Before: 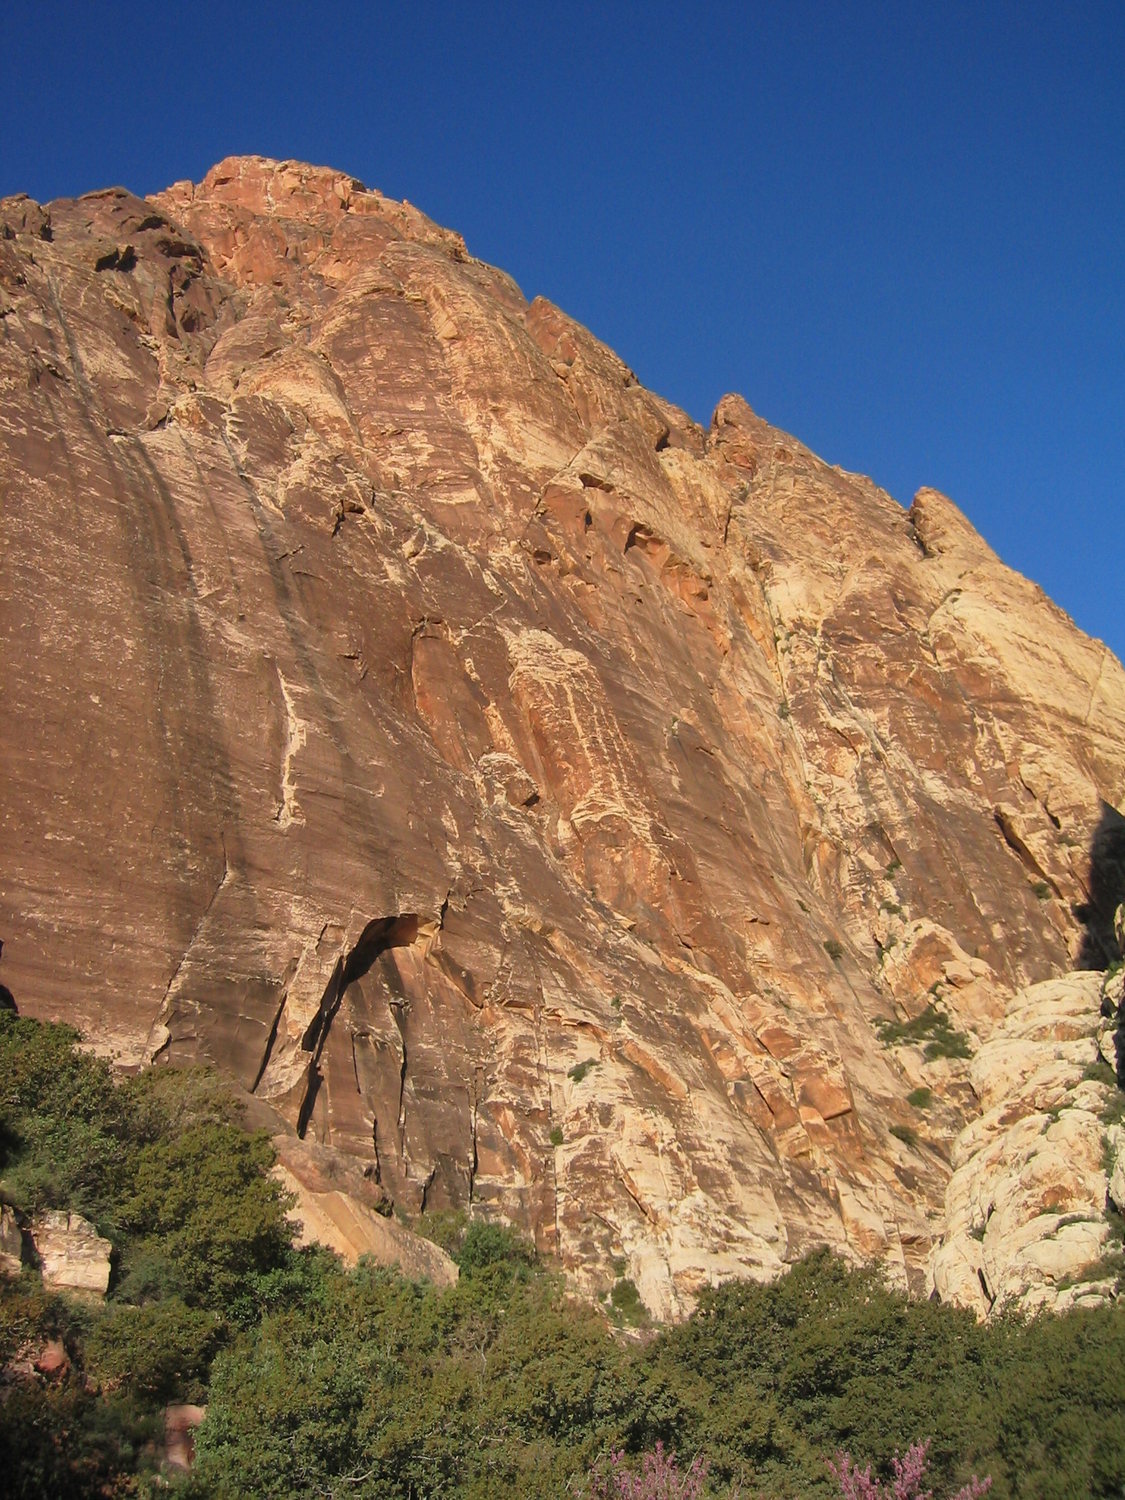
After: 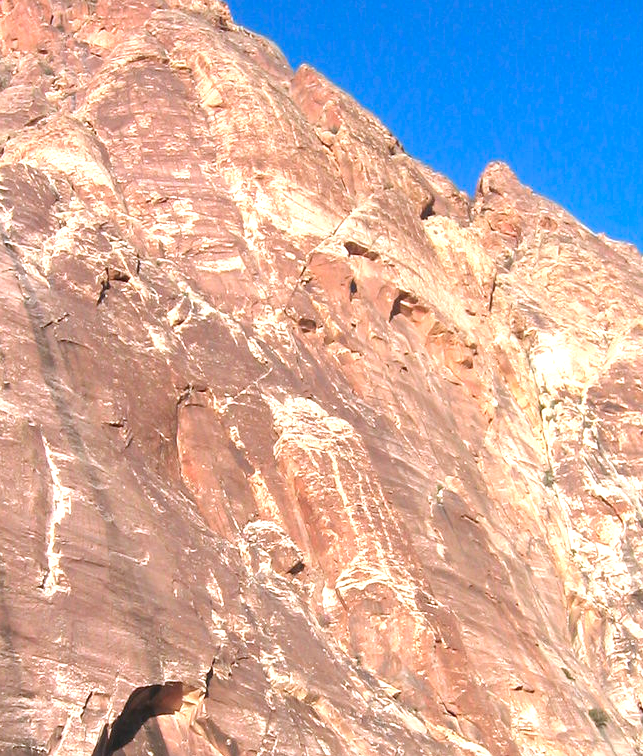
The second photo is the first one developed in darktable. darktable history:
exposure: black level correction 0, exposure 1.2 EV, compensate highlight preservation false
color correction: highlights a* -2.24, highlights b* -18.1
crop: left 20.932%, top 15.471%, right 21.848%, bottom 34.081%
